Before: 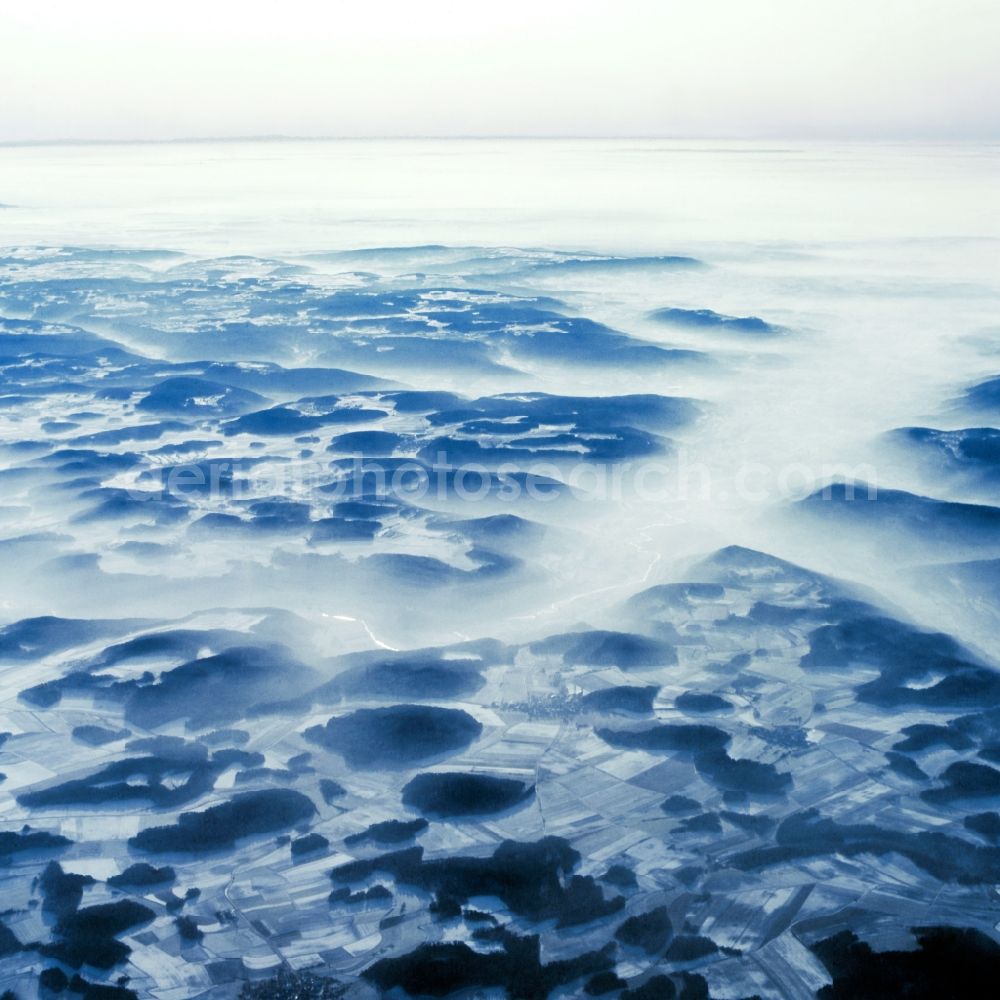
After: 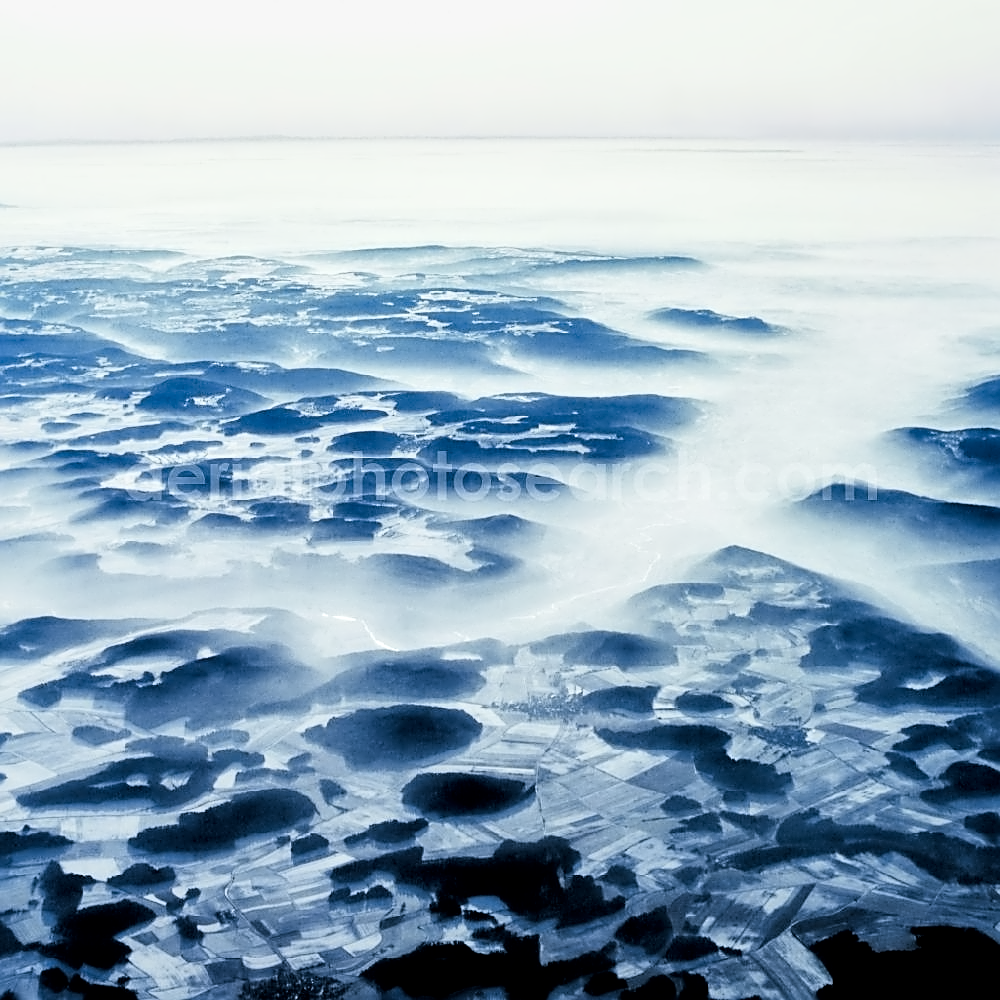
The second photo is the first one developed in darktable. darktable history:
sharpen: on, module defaults
filmic rgb: black relative exposure -4.02 EV, white relative exposure 2.98 EV, hardness 3, contrast 1.503
contrast equalizer: octaves 7, y [[0.5 ×4, 0.525, 0.667], [0.5 ×6], [0.5 ×6], [0 ×4, 0.042, 0], [0, 0, 0.004, 0.1, 0.191, 0.131]]
local contrast: mode bilateral grid, contrast 21, coarseness 50, detail 141%, midtone range 0.2
